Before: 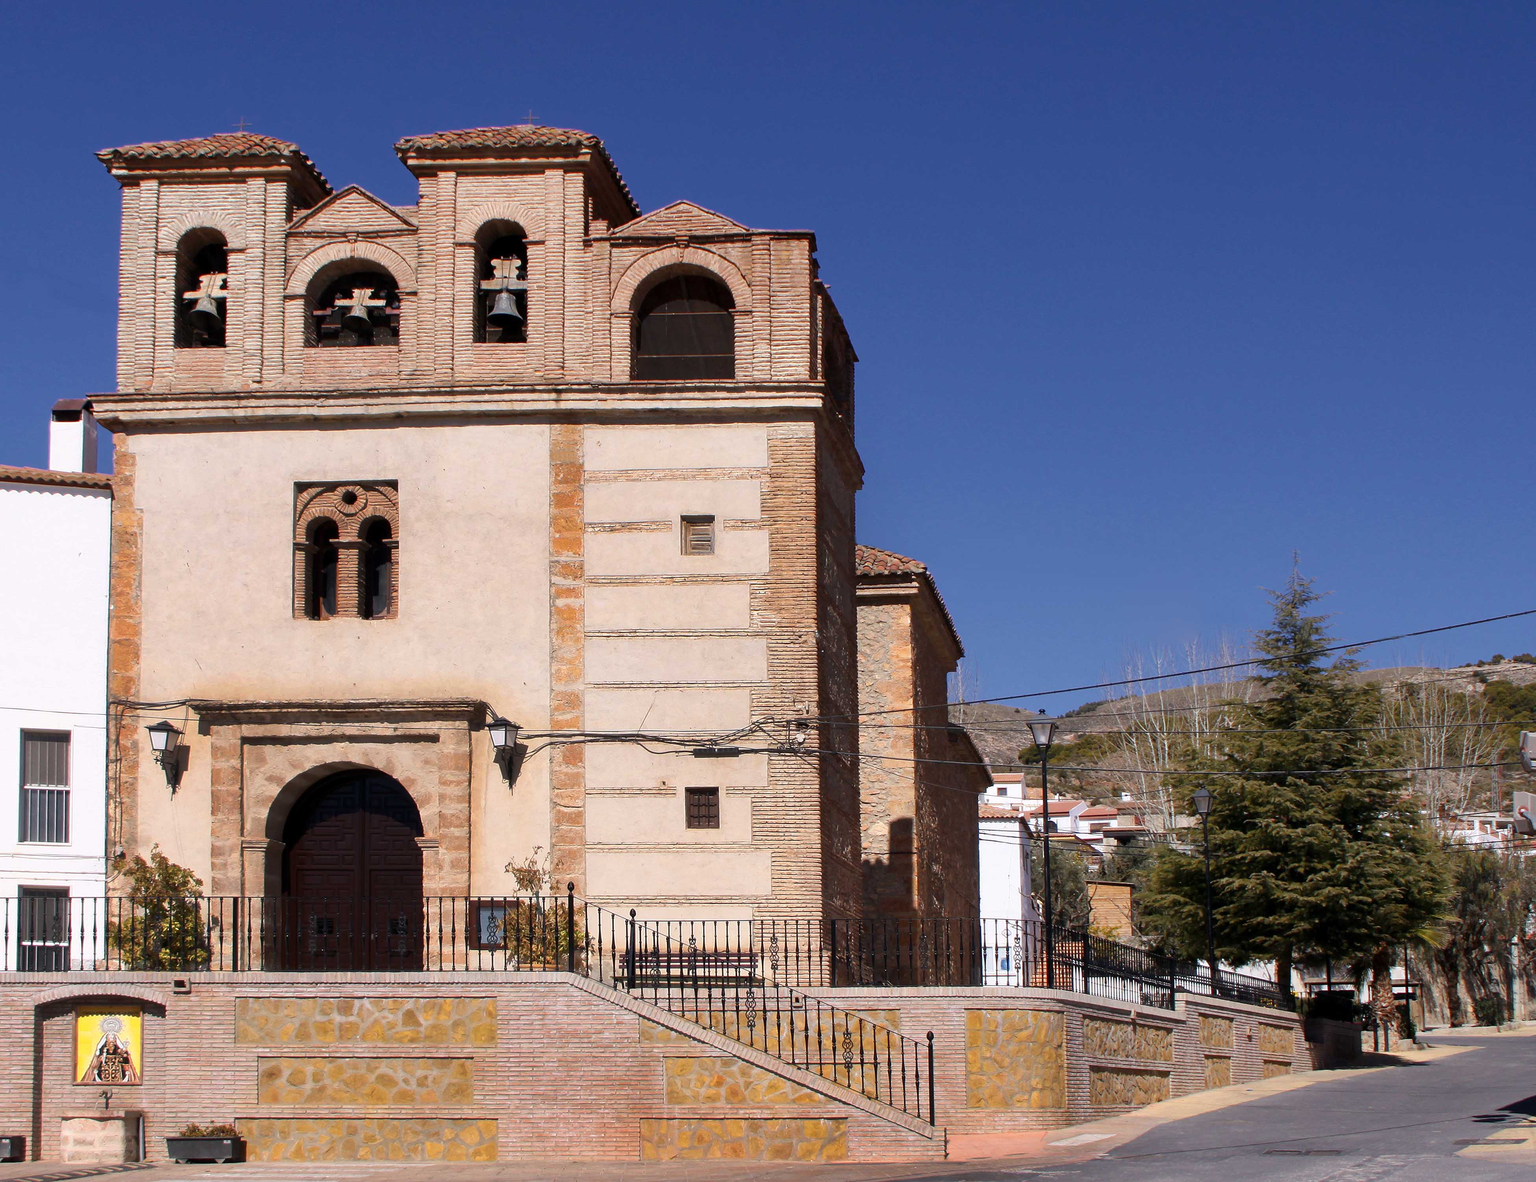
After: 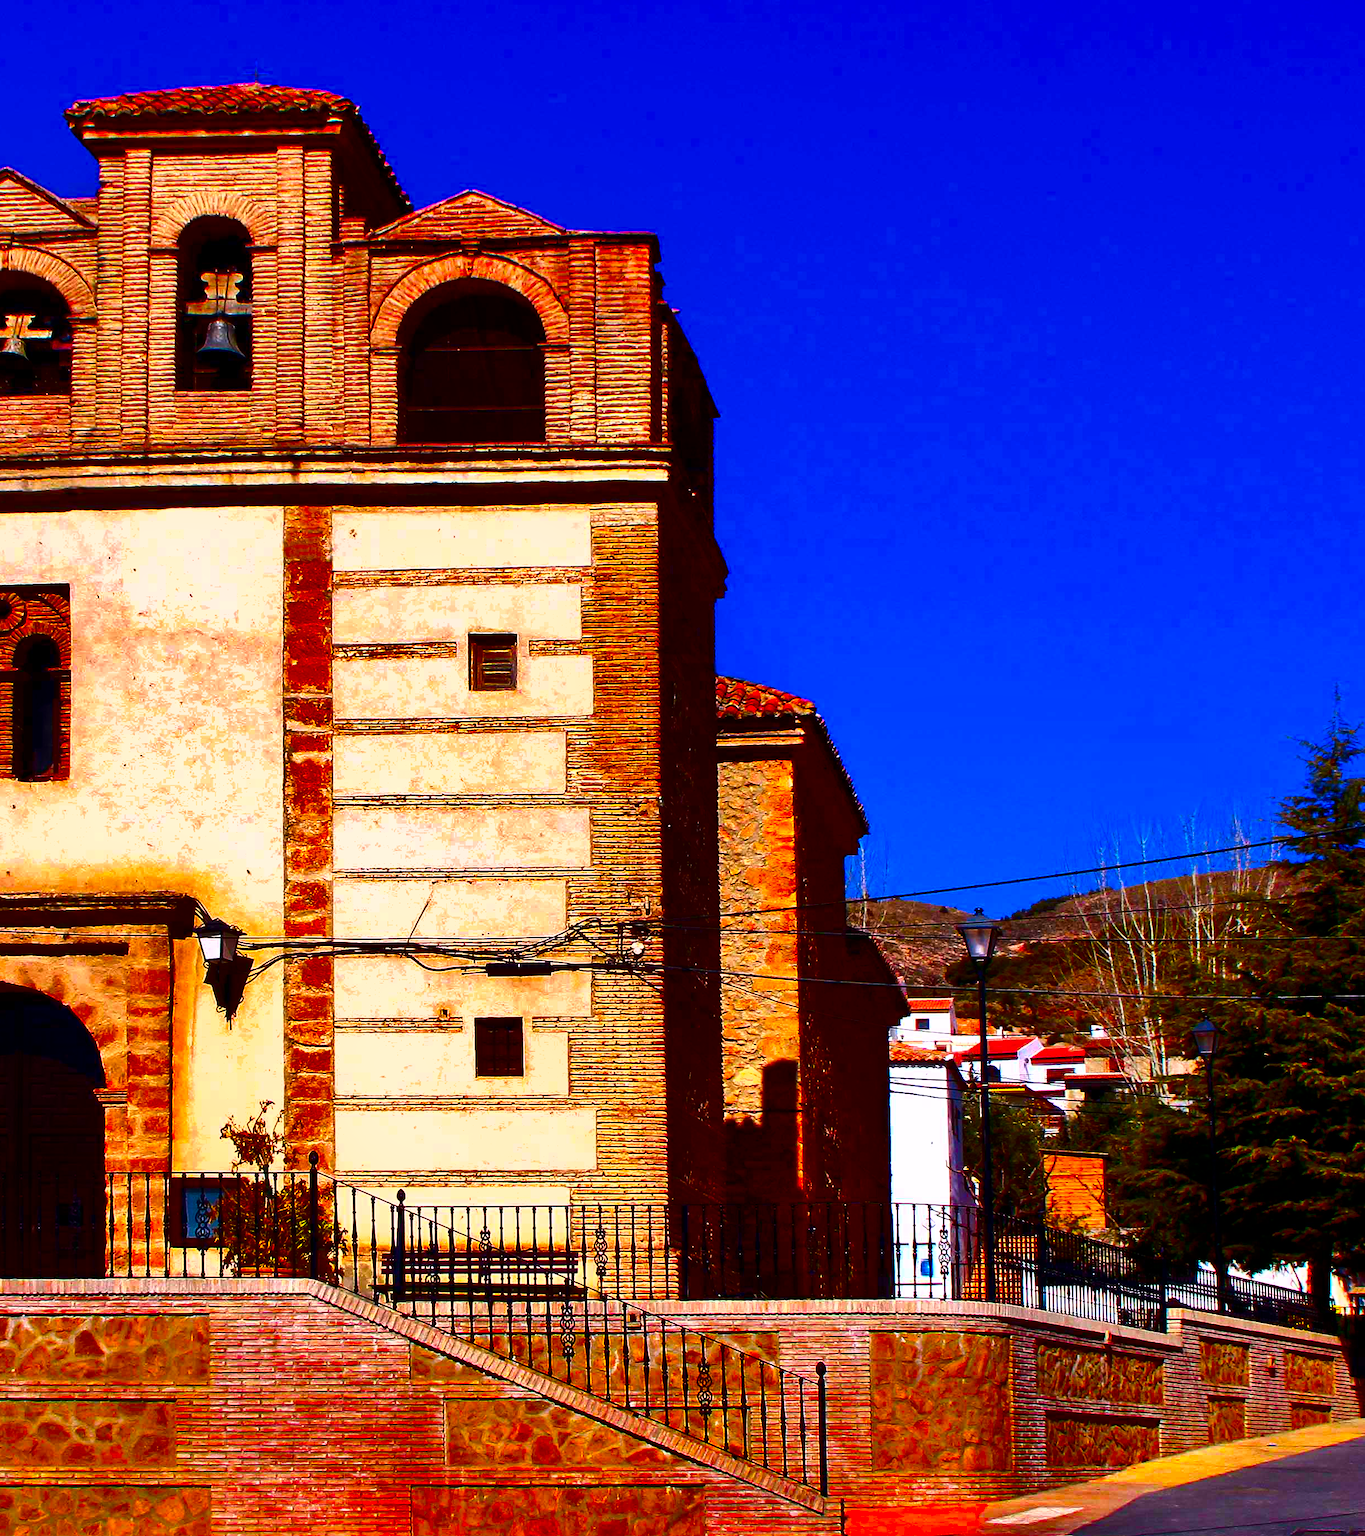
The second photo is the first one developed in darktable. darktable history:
exposure: exposure 0.644 EV, compensate exposure bias true, compensate highlight preservation false
crop and rotate: left 22.723%, top 5.632%, right 14.316%, bottom 2.298%
contrast brightness saturation: brightness -0.989, saturation 0.996
color balance rgb: perceptual saturation grading › global saturation 59.456%, perceptual saturation grading › highlights 19.478%, perceptual saturation grading › shadows -49.398%
shadows and highlights: low approximation 0.01, soften with gaussian
